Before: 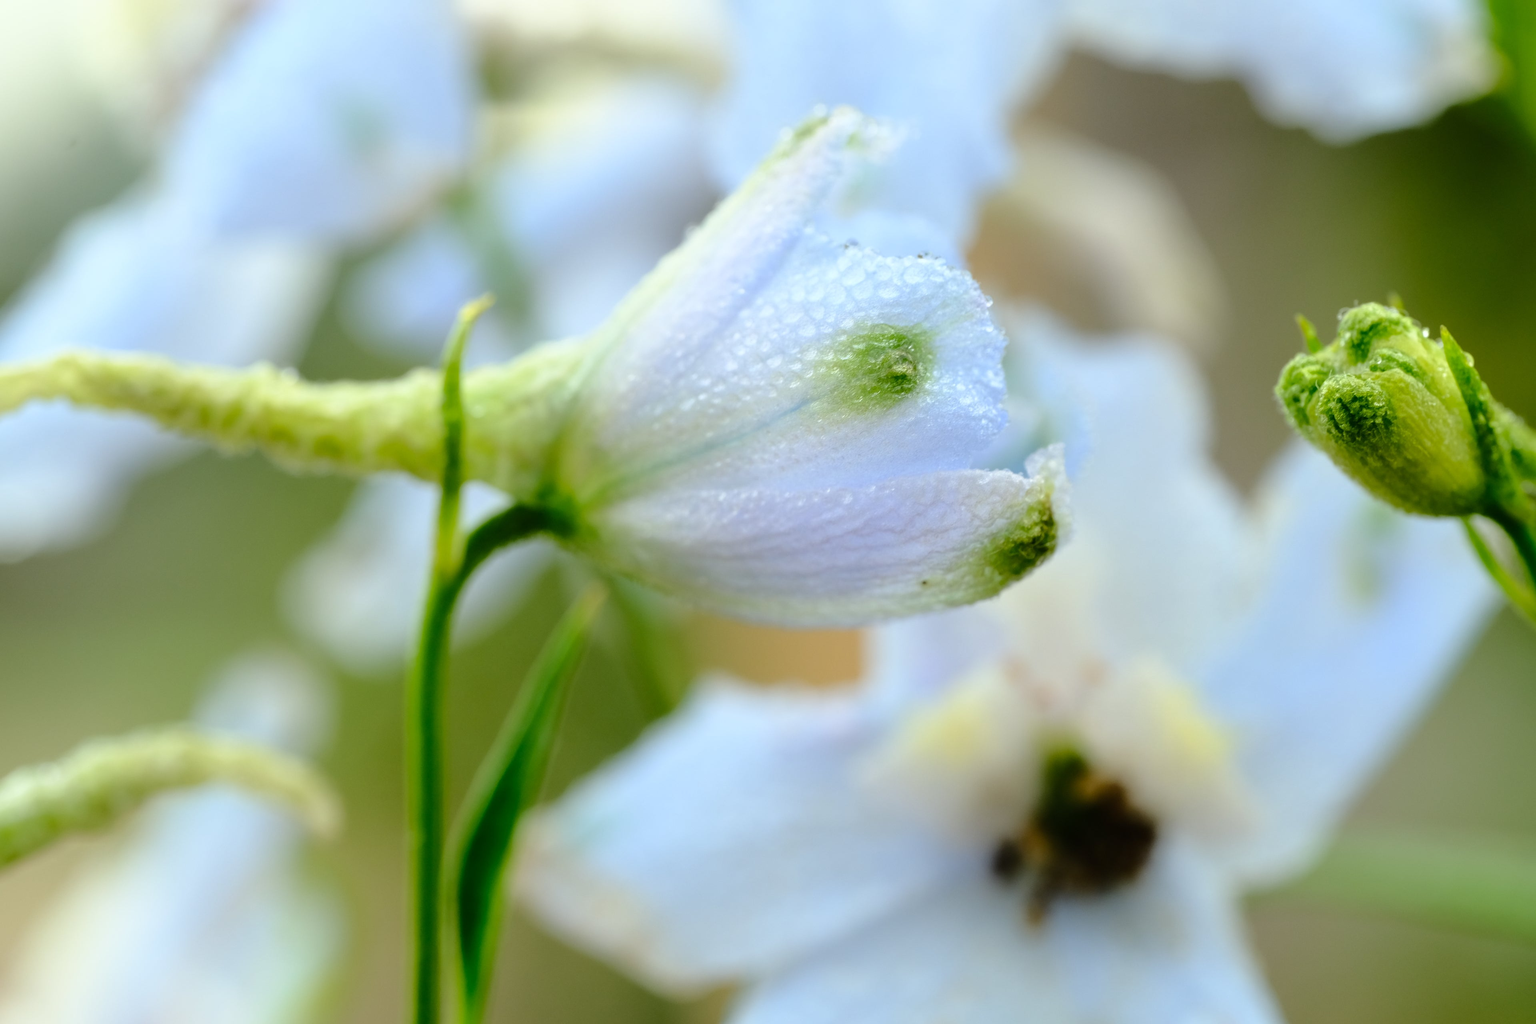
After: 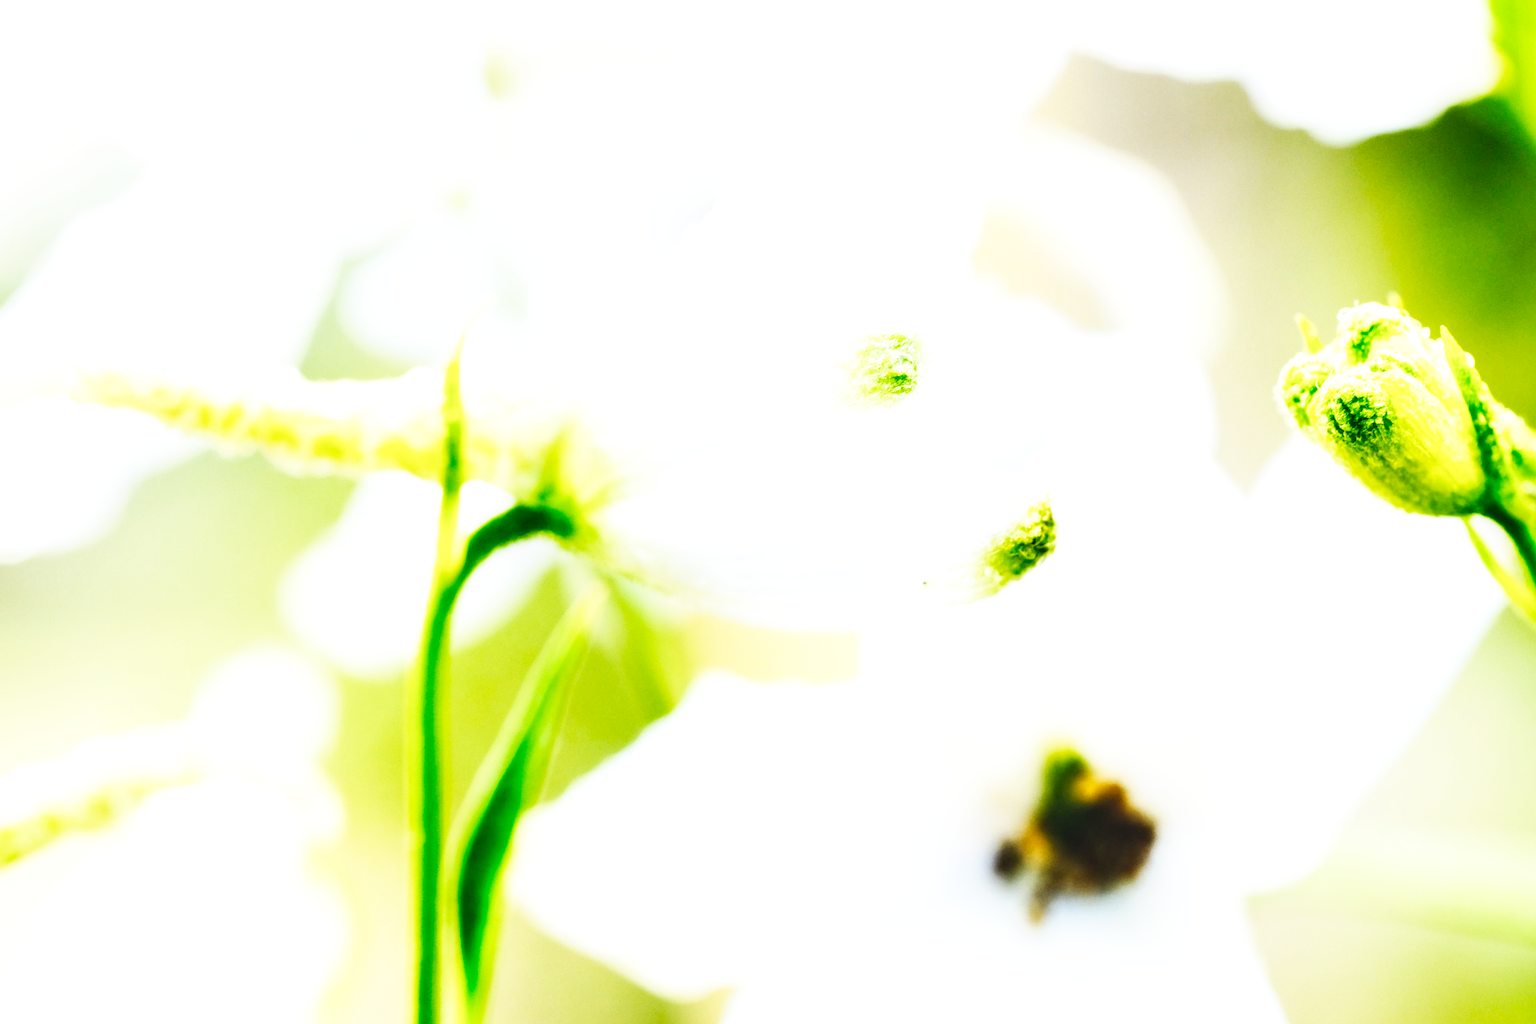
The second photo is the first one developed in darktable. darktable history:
local contrast: on, module defaults
exposure: black level correction 0, exposure 1.281 EV, compensate exposure bias true, compensate highlight preservation false
base curve: curves: ch0 [(0, 0) (0.007, 0.004) (0.027, 0.03) (0.046, 0.07) (0.207, 0.54) (0.442, 0.872) (0.673, 0.972) (1, 1)], preserve colors none
